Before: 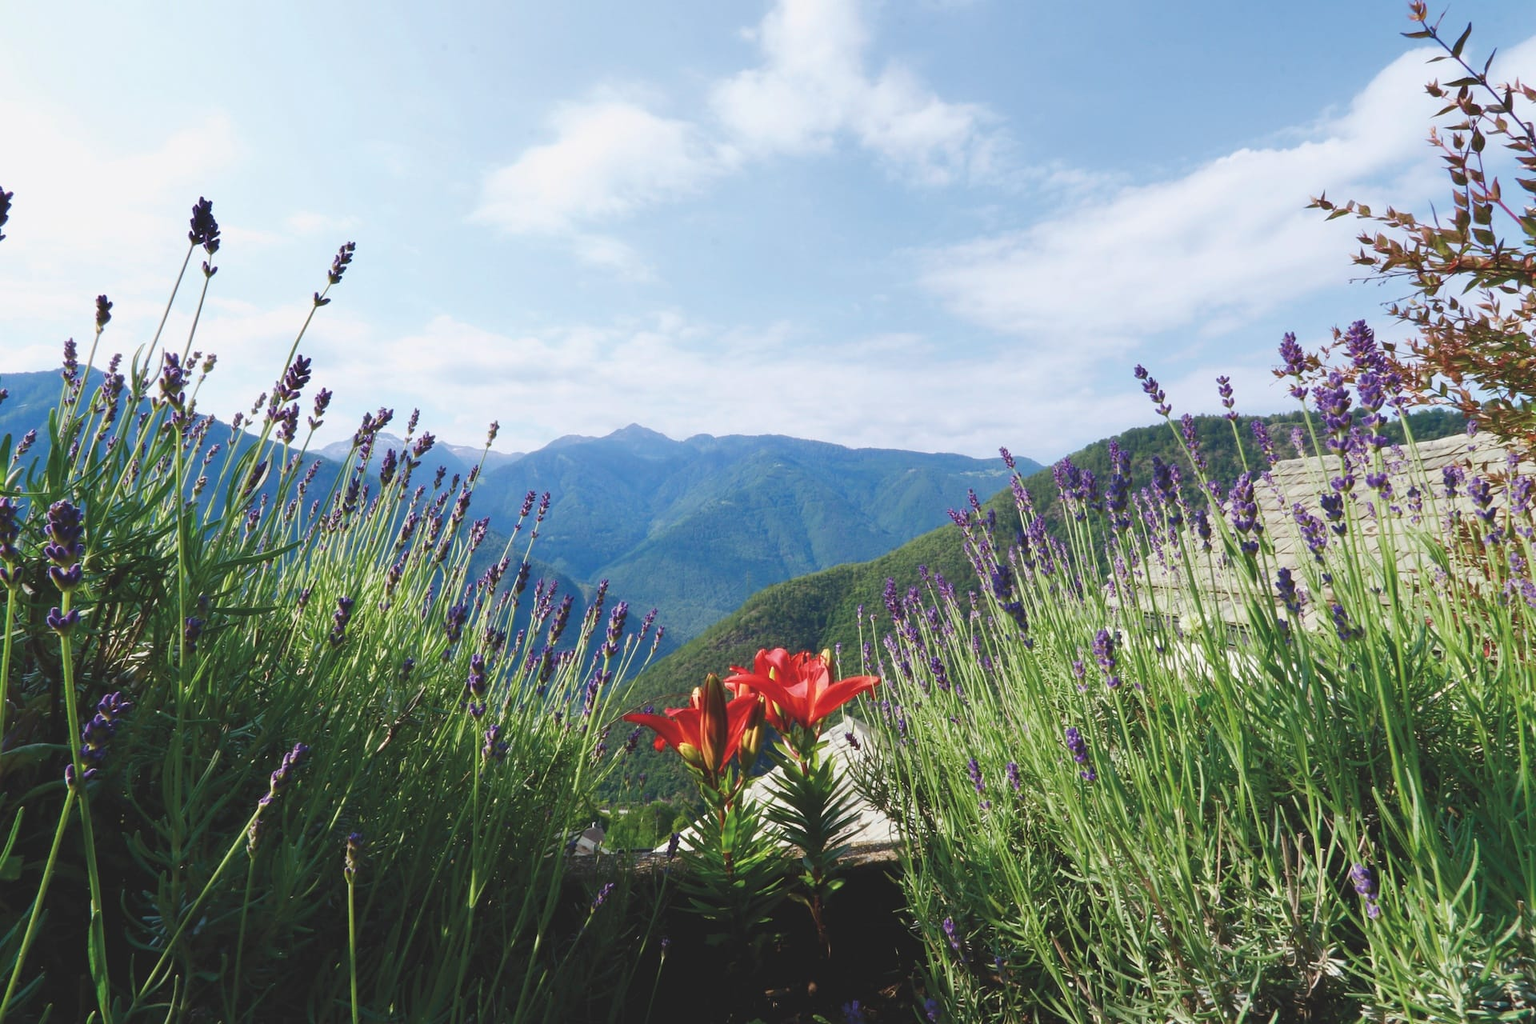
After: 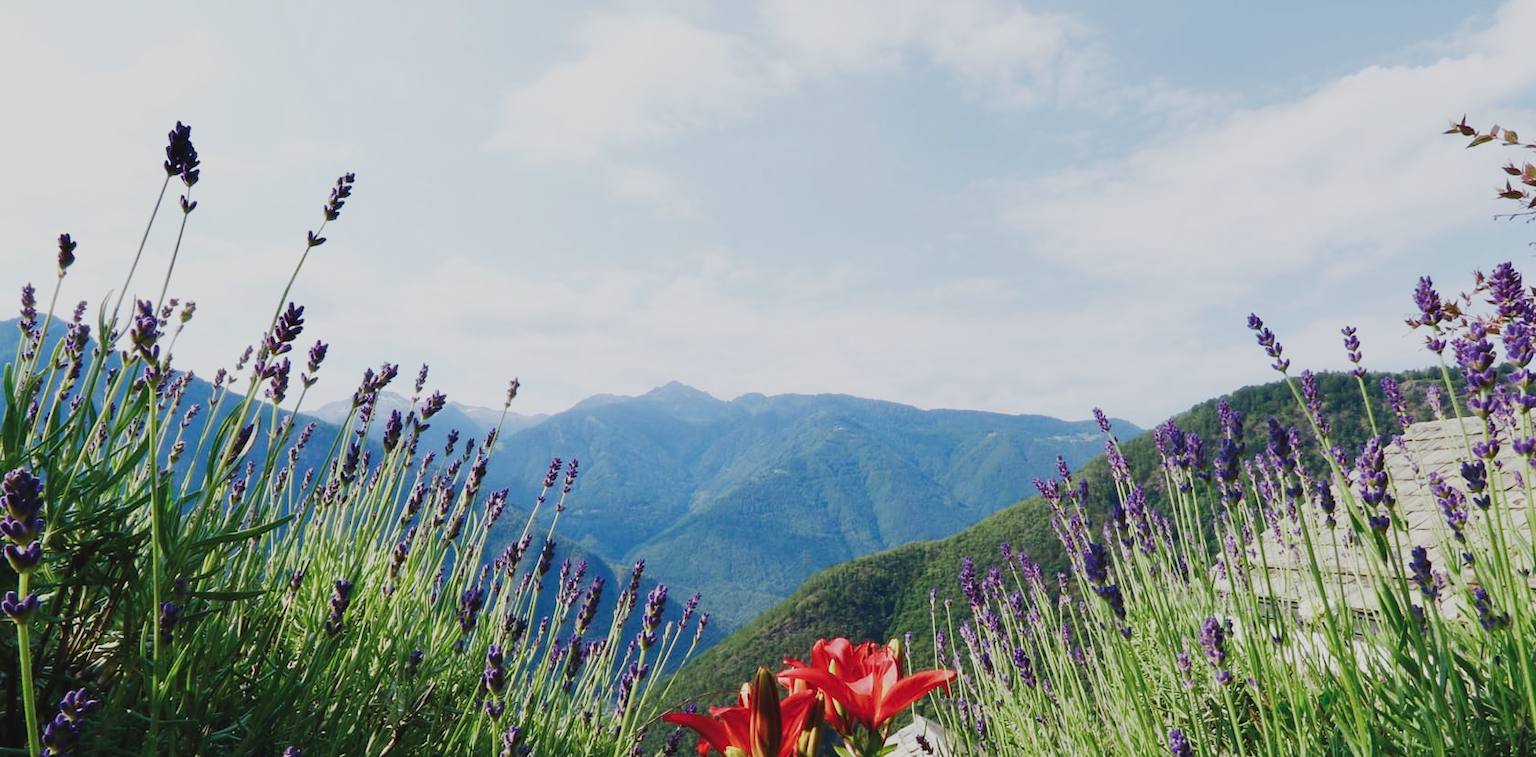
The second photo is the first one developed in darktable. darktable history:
sigmoid: skew -0.2, preserve hue 0%, red attenuation 0.1, red rotation 0.035, green attenuation 0.1, green rotation -0.017, blue attenuation 0.15, blue rotation -0.052, base primaries Rec2020
crop: left 3.015%, top 8.969%, right 9.647%, bottom 26.457%
